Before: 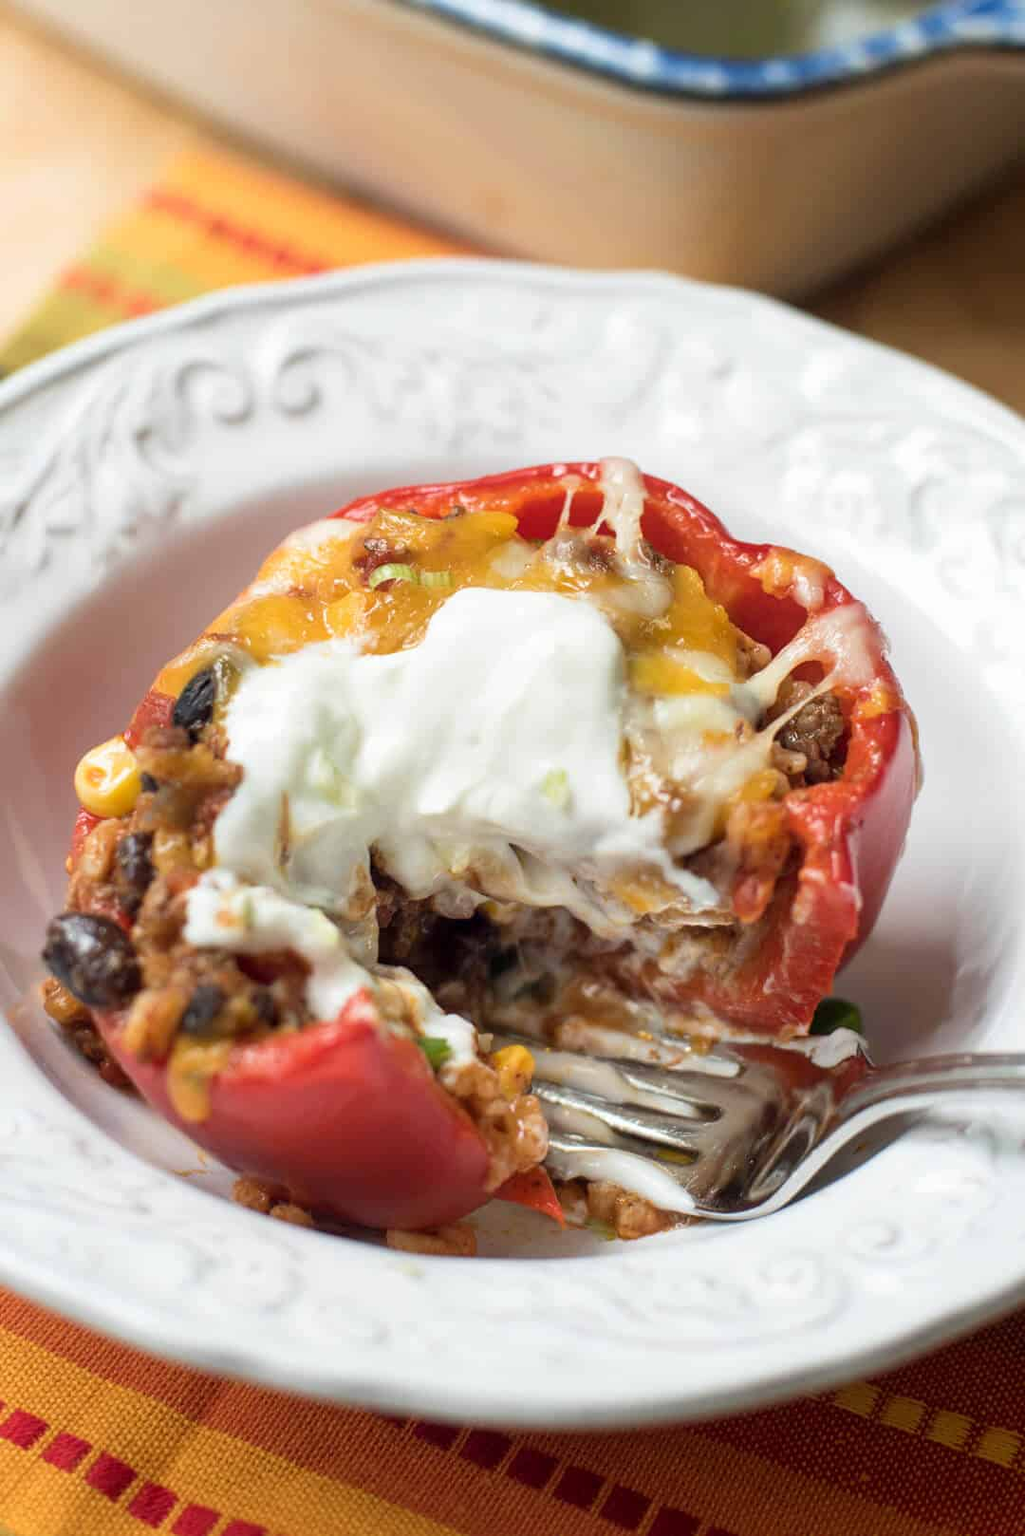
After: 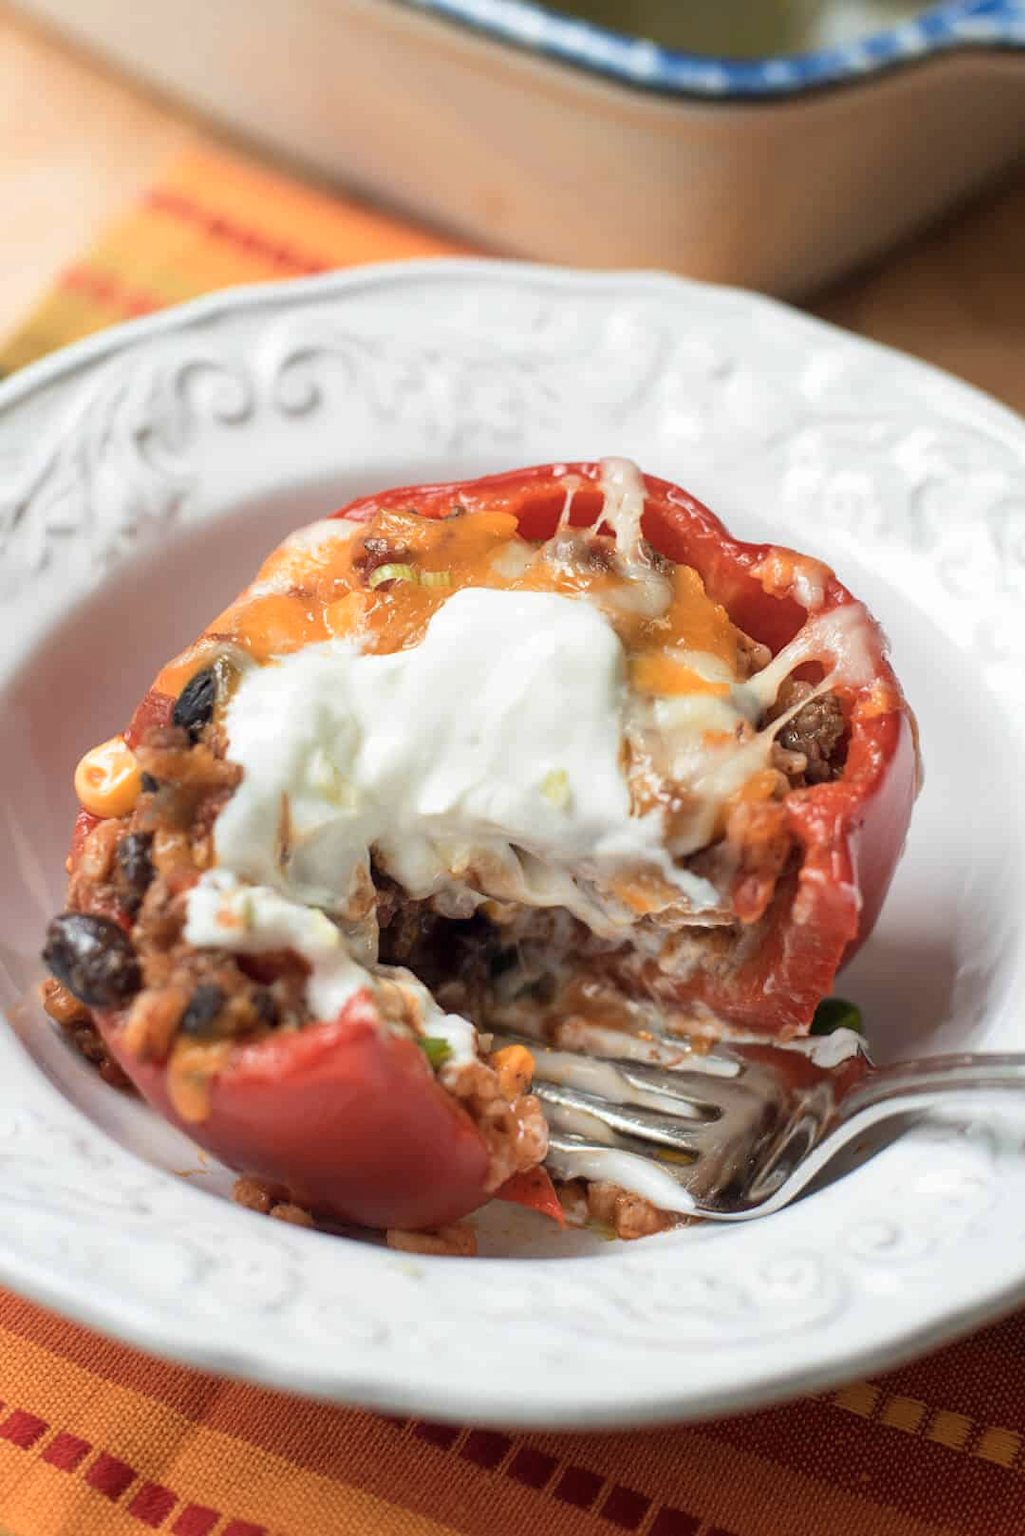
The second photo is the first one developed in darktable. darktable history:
shadows and highlights: radius 125.46, shadows 21.19, highlights -21.19, low approximation 0.01
color zones: curves: ch1 [(0, 0.455) (0.063, 0.455) (0.286, 0.495) (0.429, 0.5) (0.571, 0.5) (0.714, 0.5) (0.857, 0.5) (1, 0.455)]; ch2 [(0, 0.532) (0.063, 0.521) (0.233, 0.447) (0.429, 0.489) (0.571, 0.5) (0.714, 0.5) (0.857, 0.5) (1, 0.532)]
